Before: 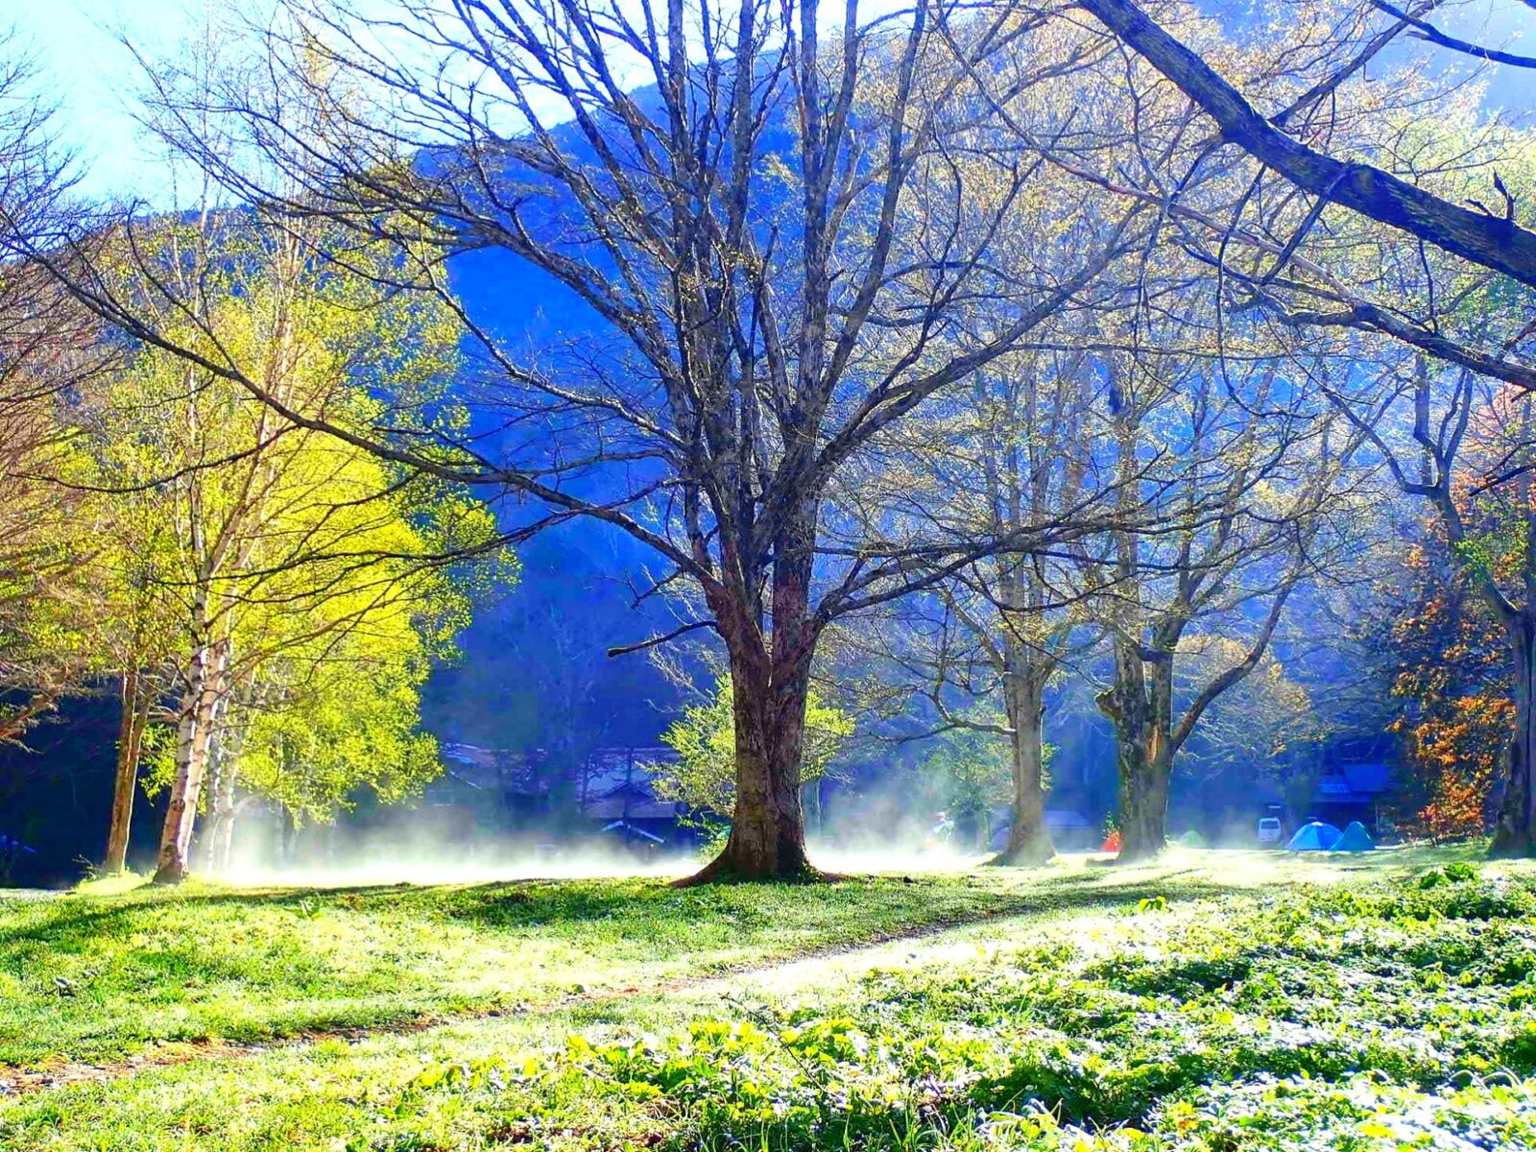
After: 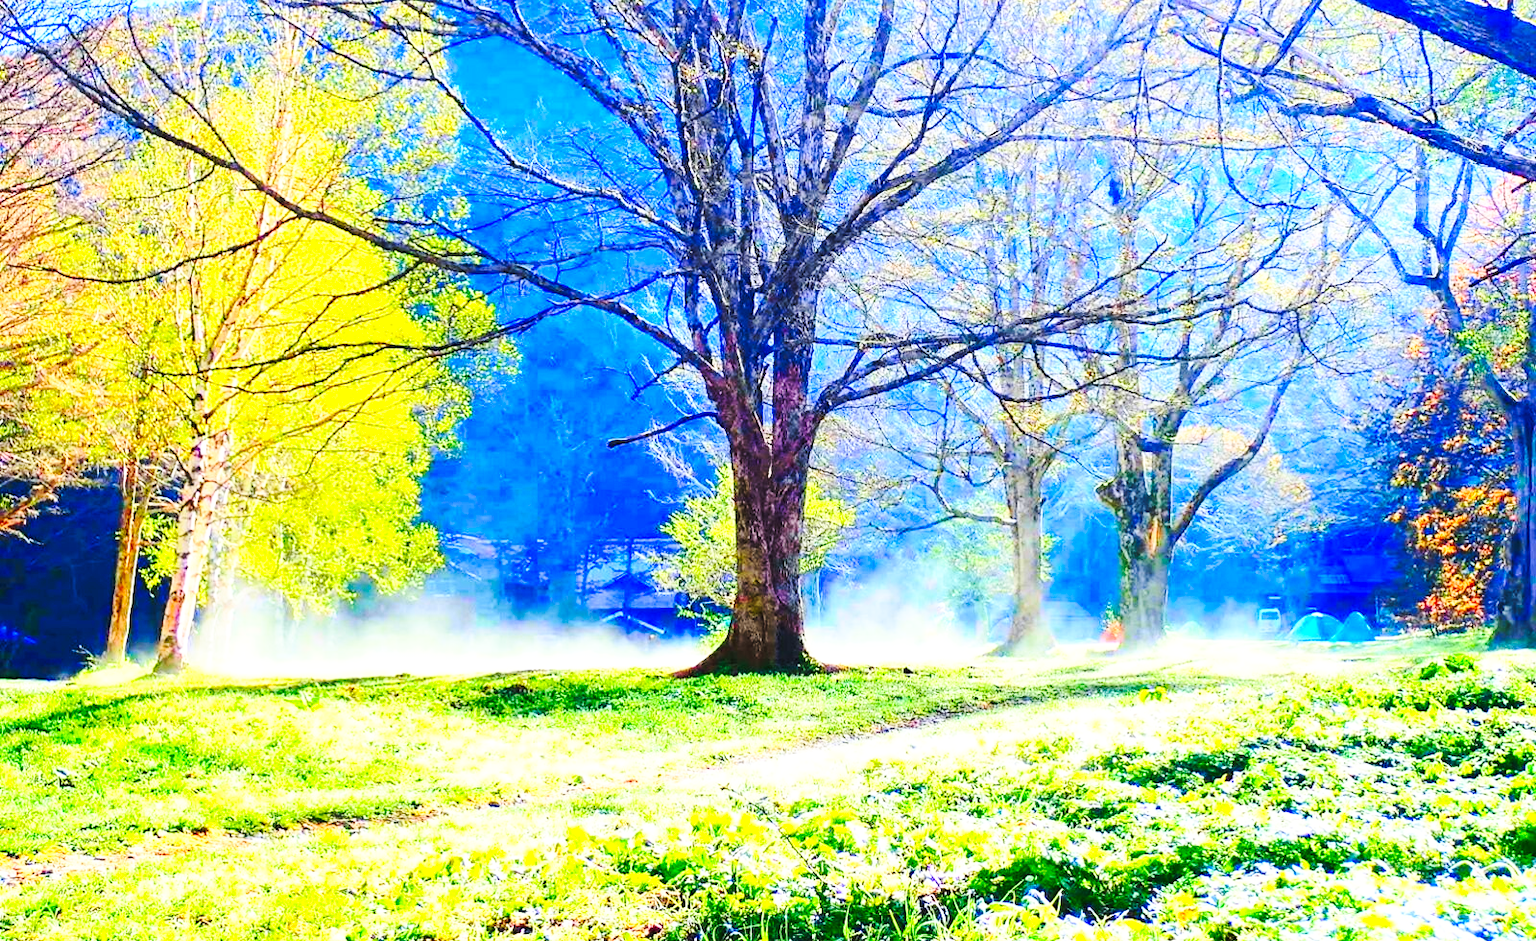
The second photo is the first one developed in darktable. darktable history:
base curve: curves: ch0 [(0, 0) (0.036, 0.037) (0.121, 0.228) (0.46, 0.76) (0.859, 0.983) (1, 1)], preserve colors none
crop and rotate: top 18.239%
contrast brightness saturation: contrast 0.242, brightness 0.253, saturation 0.377
